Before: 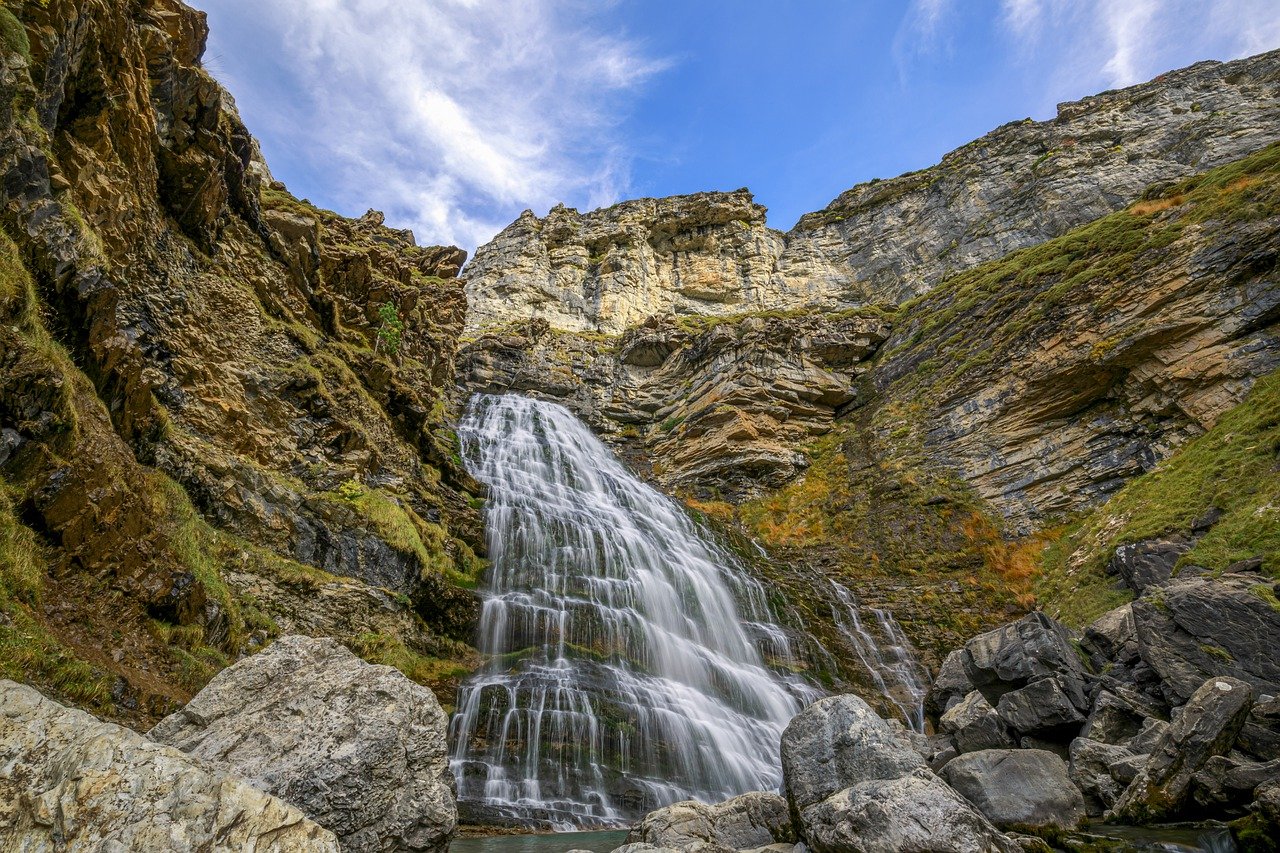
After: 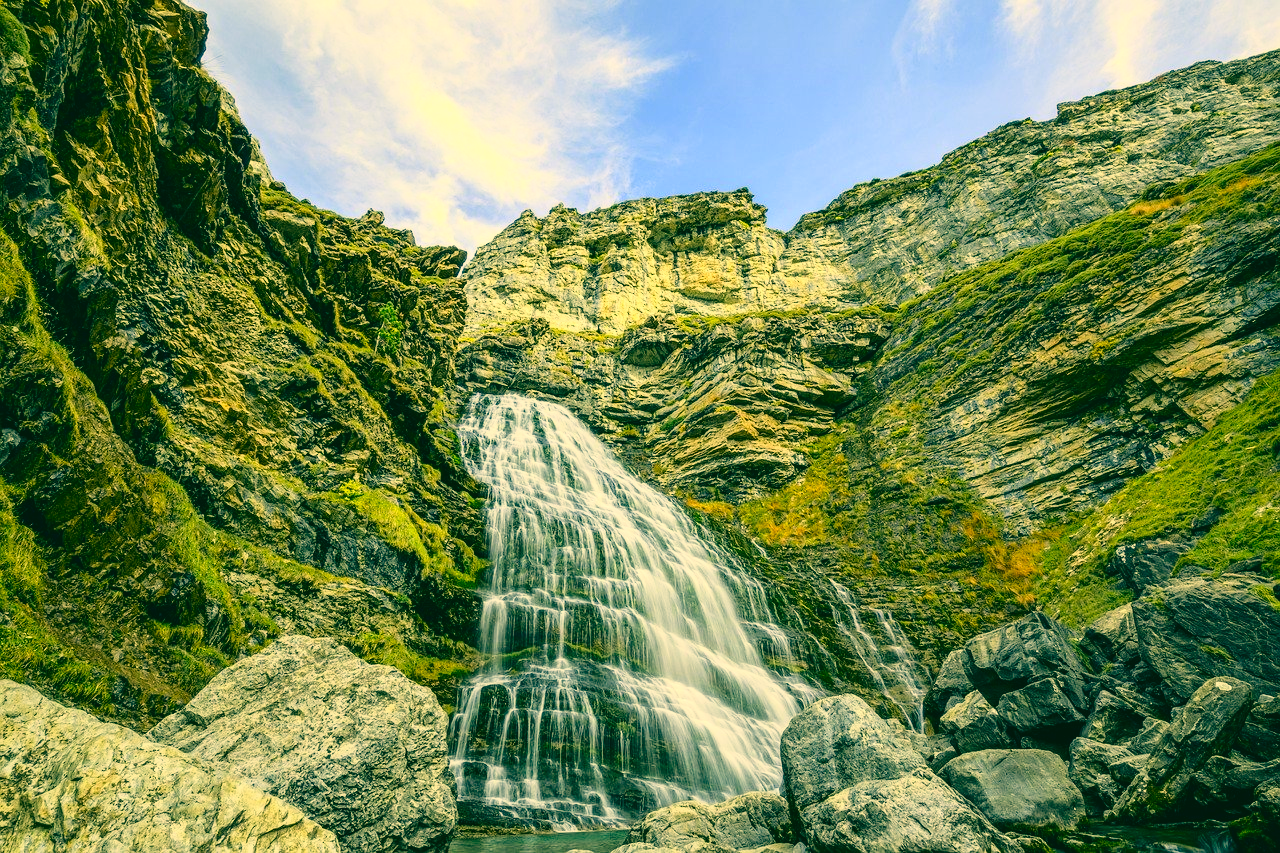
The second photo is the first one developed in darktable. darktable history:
base curve: curves: ch0 [(0, 0) (0.028, 0.03) (0.121, 0.232) (0.46, 0.748) (0.859, 0.968) (1, 1)]
color correction: highlights a* 1.89, highlights b* 34.28, shadows a* -37.07, shadows b* -5.44
